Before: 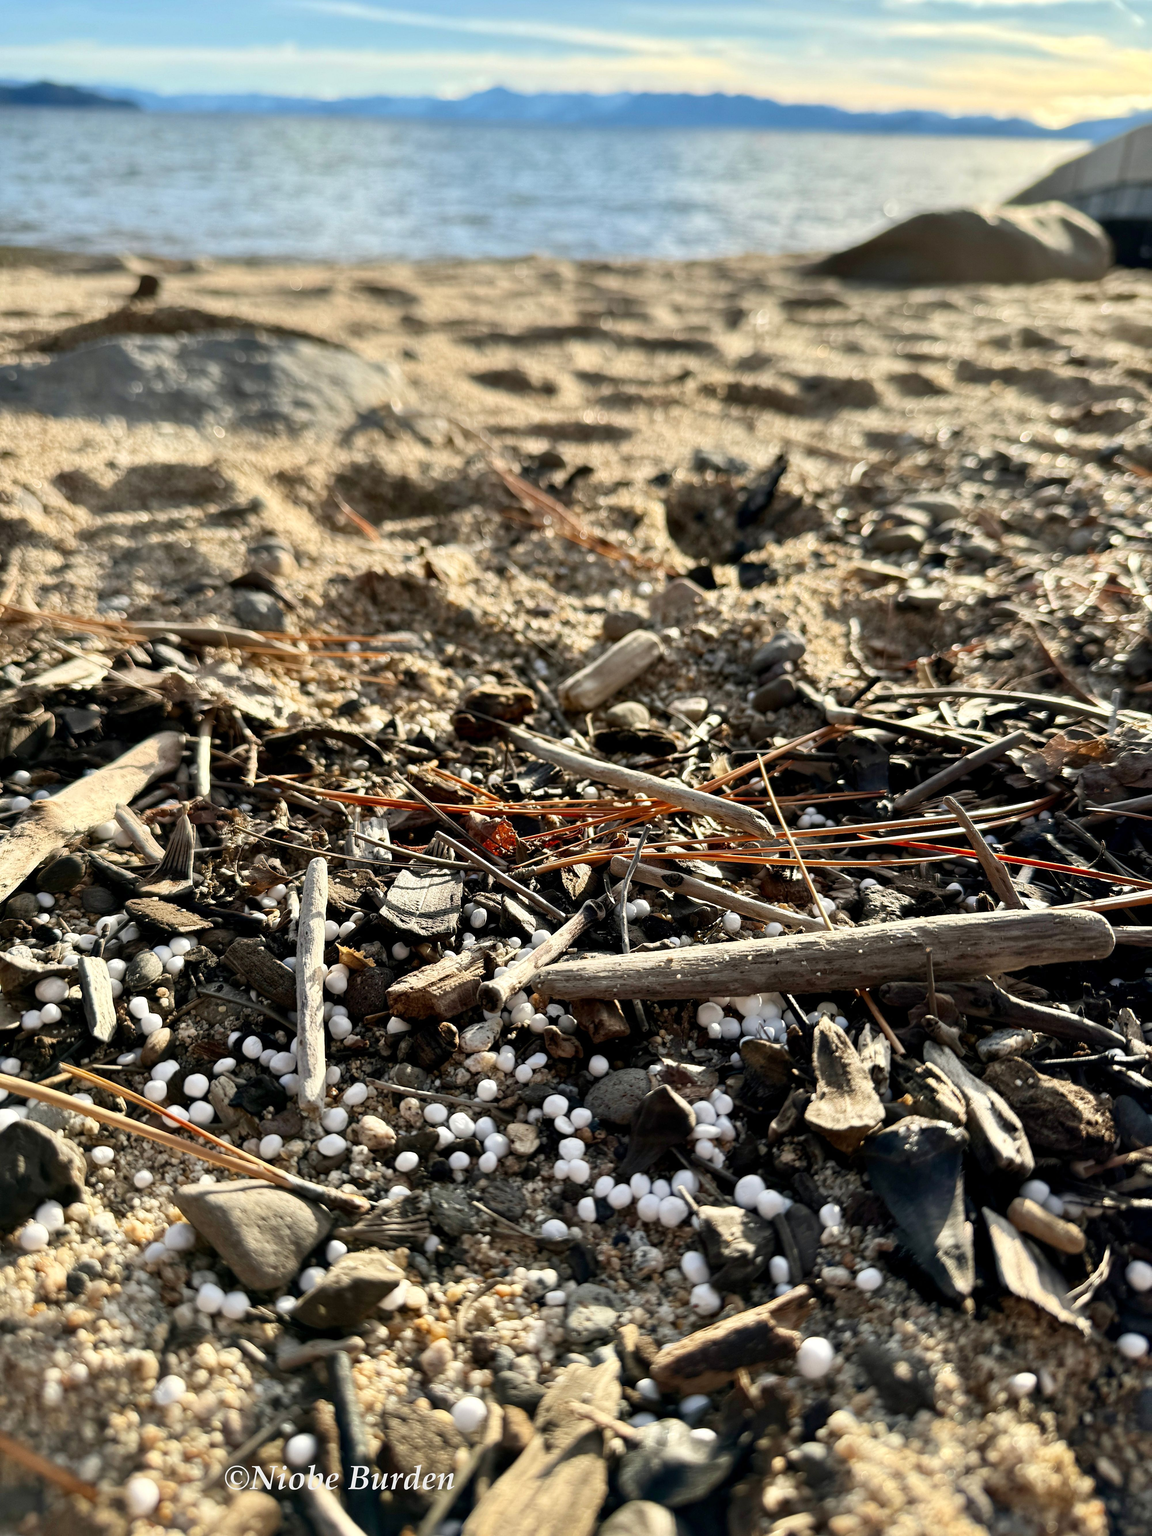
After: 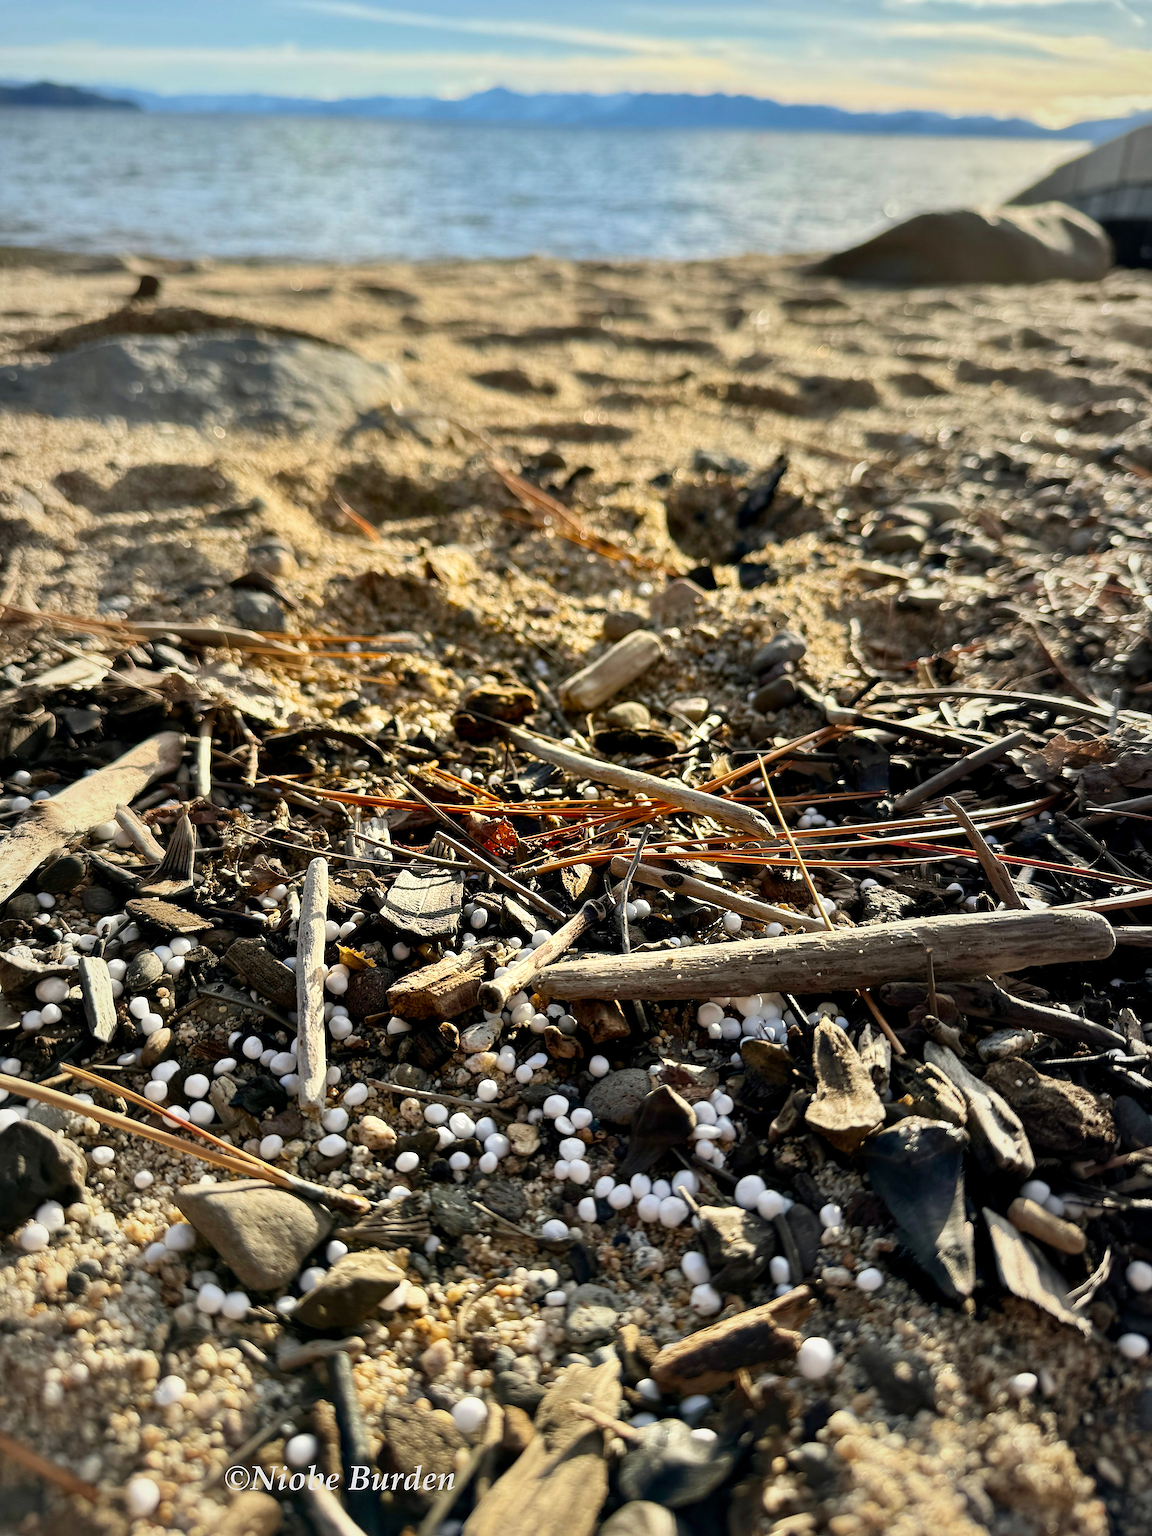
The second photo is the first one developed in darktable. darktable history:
color balance rgb: perceptual saturation grading › global saturation 30%, global vibrance 30%
tone equalizer: on, module defaults
vignetting: fall-off start 18.21%, fall-off radius 137.95%, brightness -0.207, center (-0.078, 0.066), width/height ratio 0.62, shape 0.59
sharpen: on, module defaults
